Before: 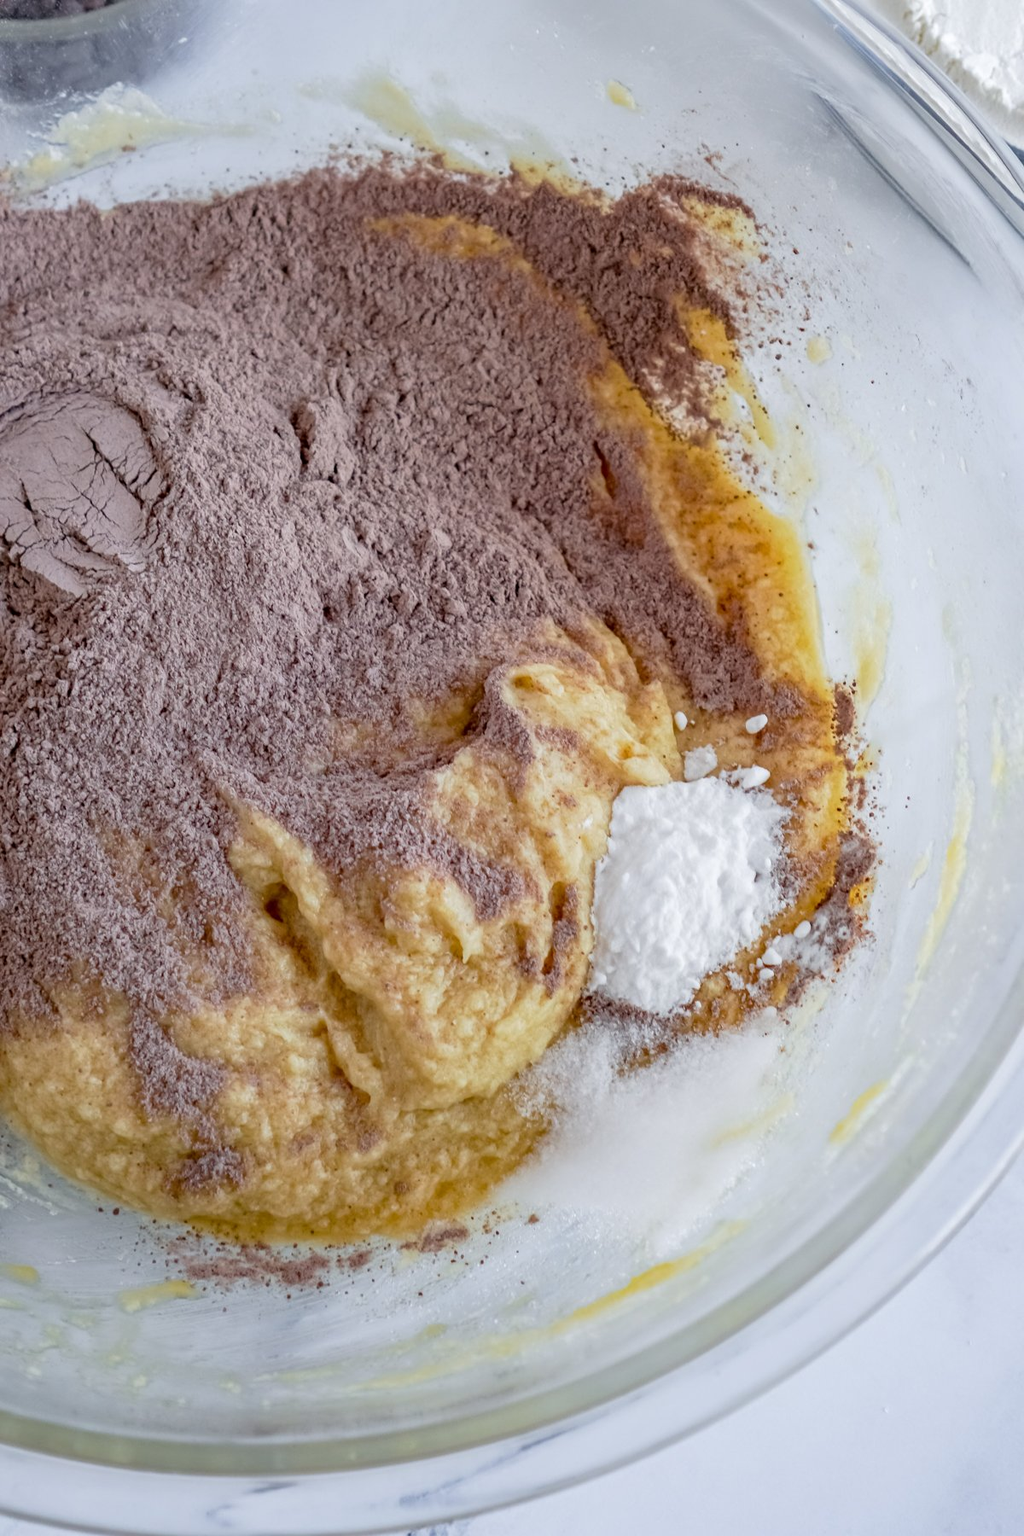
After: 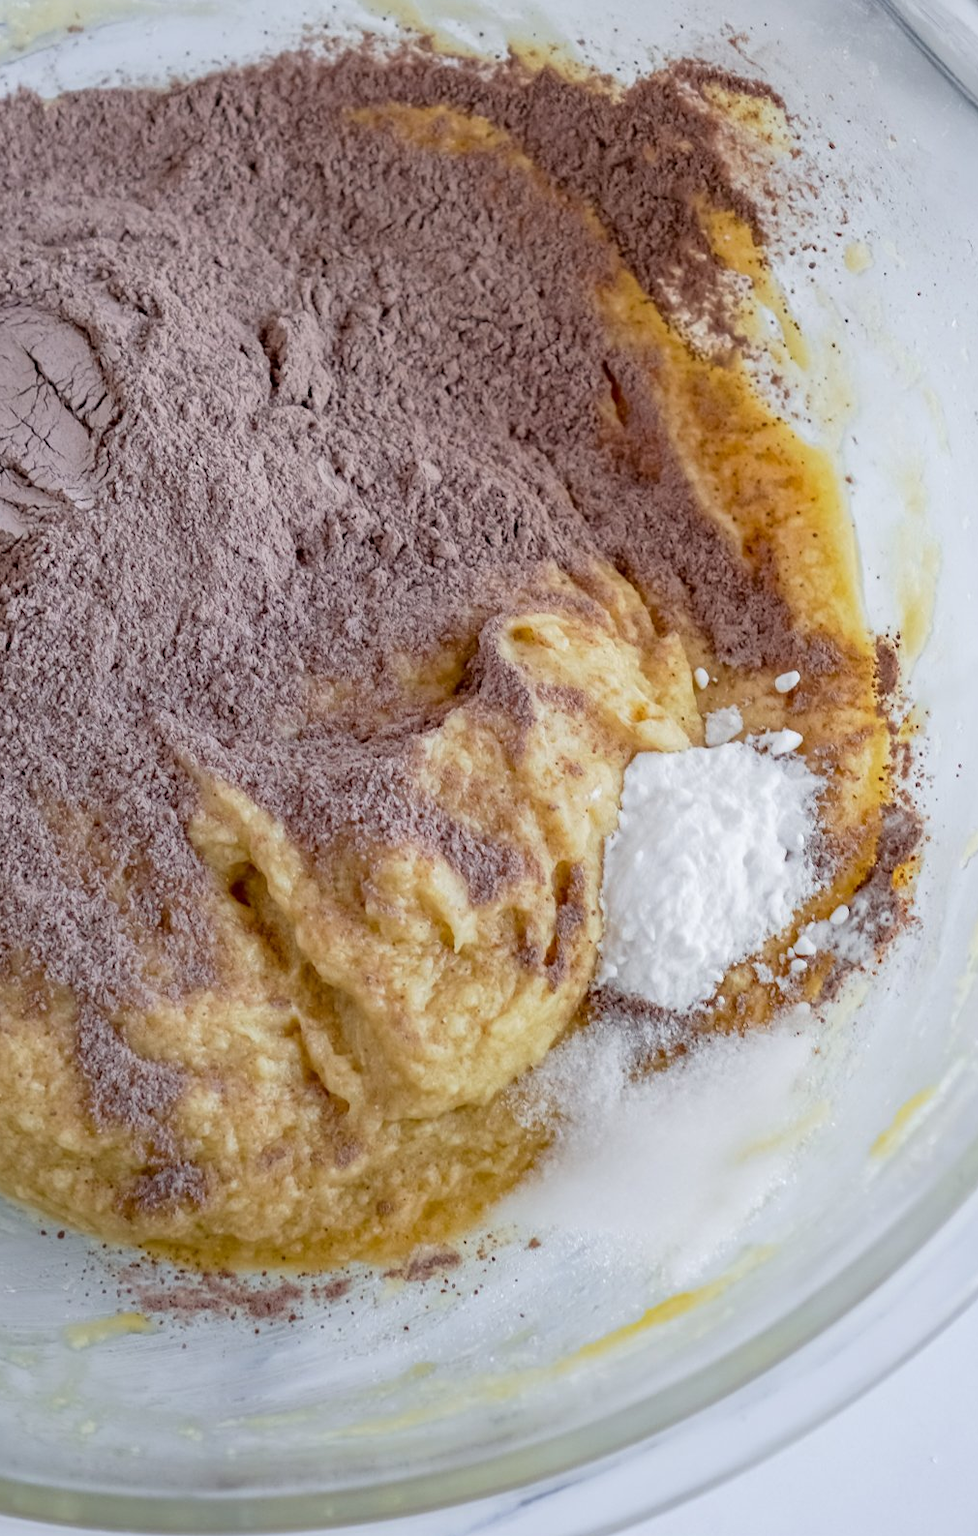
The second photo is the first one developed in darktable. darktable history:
crop: left 6.118%, top 8.048%, right 9.551%, bottom 3.756%
